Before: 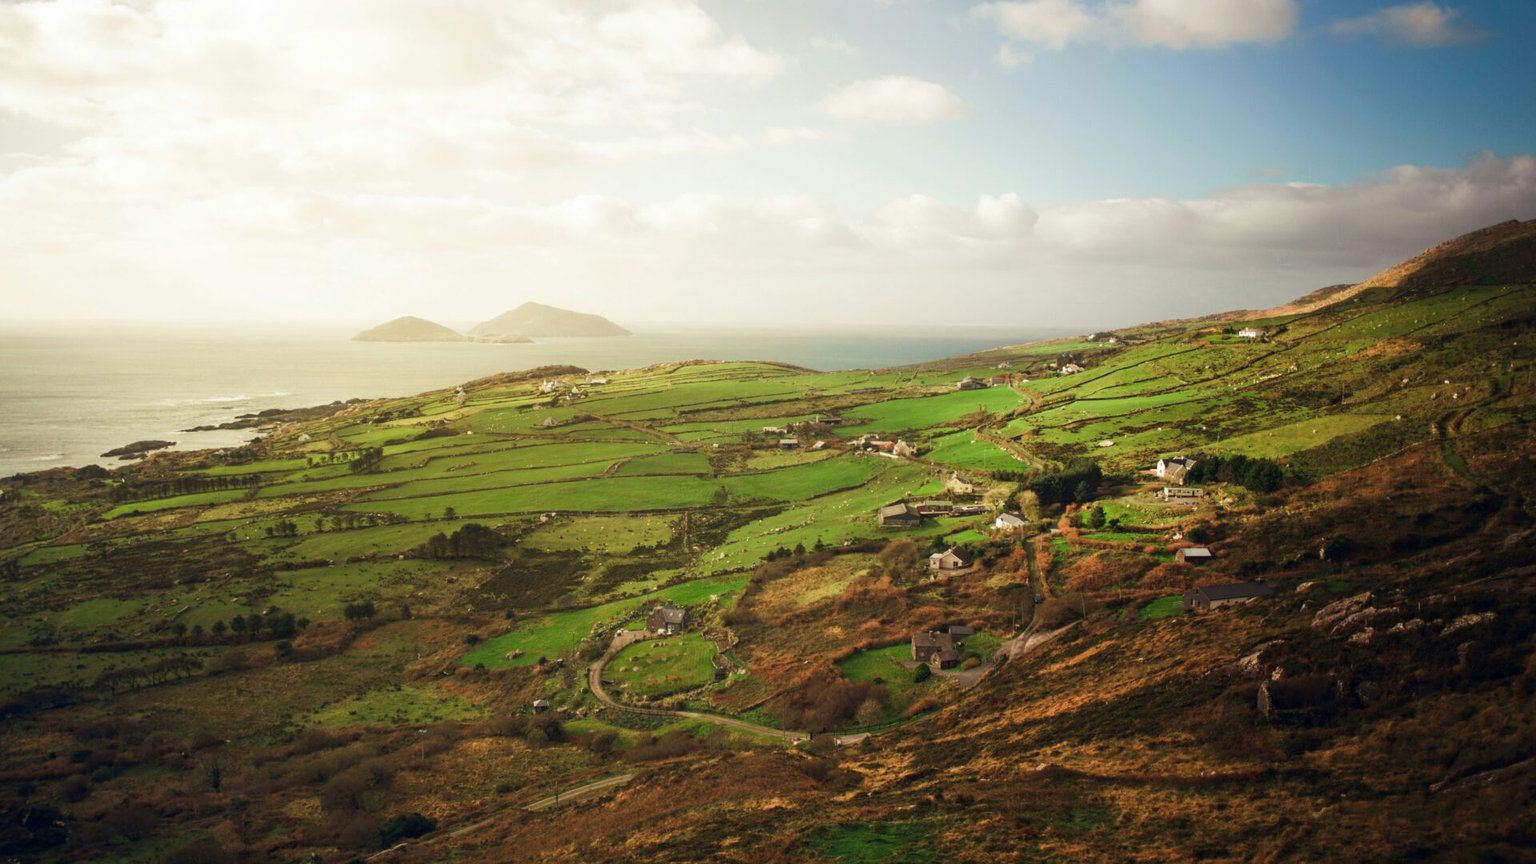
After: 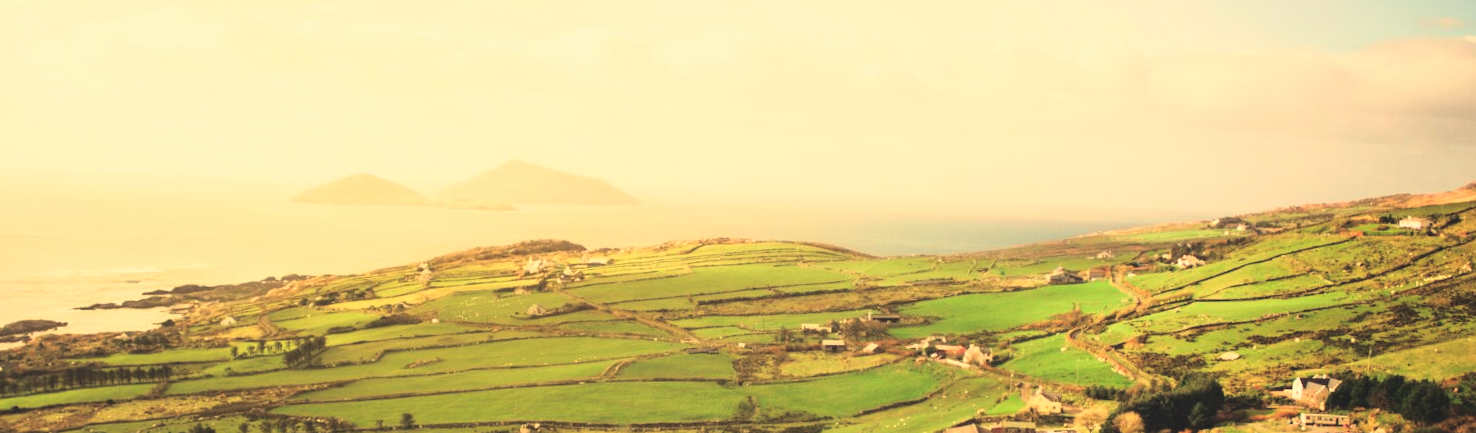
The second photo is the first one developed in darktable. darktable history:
exposure: black level correction -0.014, exposure -0.193 EV, compensate highlight preservation false
white balance: red 1.138, green 0.996, blue 0.812
base curve: curves: ch0 [(0, 0) (0.028, 0.03) (0.121, 0.232) (0.46, 0.748) (0.859, 0.968) (1, 1)]
crop: left 7.036%, top 18.398%, right 14.379%, bottom 40.043%
rotate and perspective: rotation 1.57°, crop left 0.018, crop right 0.982, crop top 0.039, crop bottom 0.961
